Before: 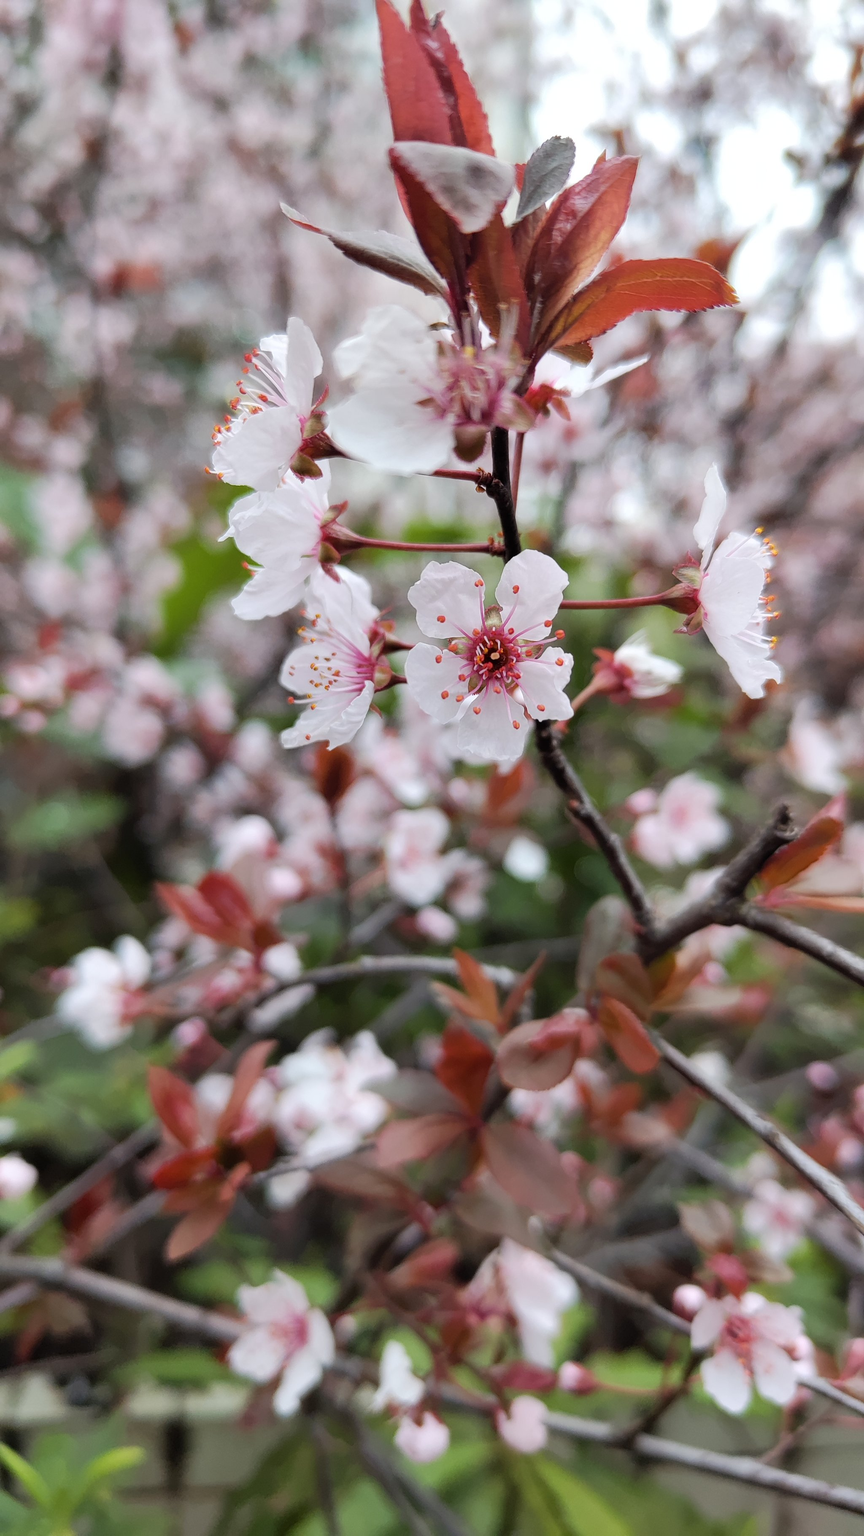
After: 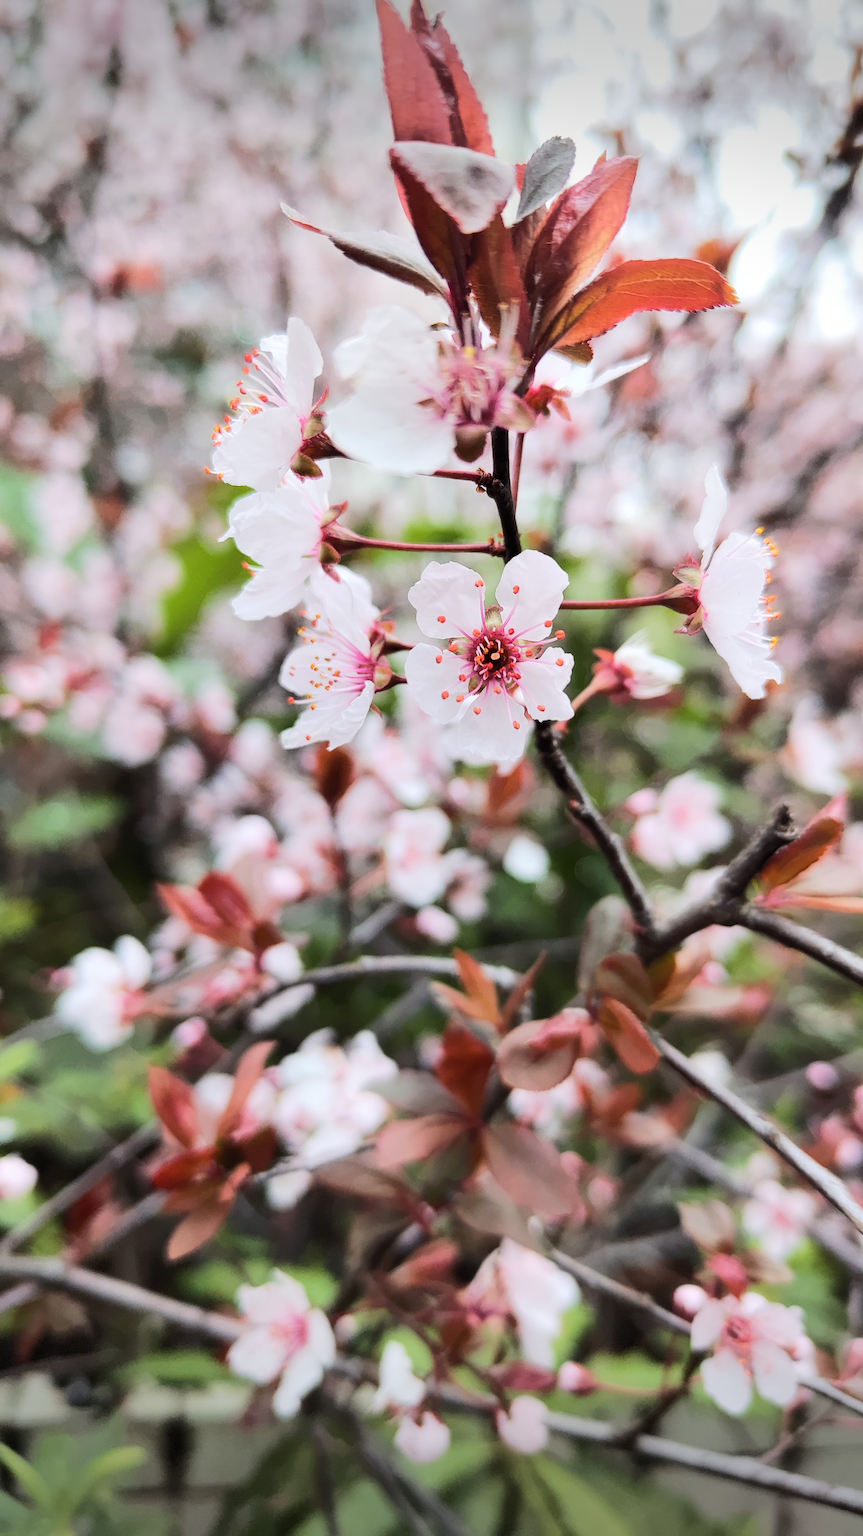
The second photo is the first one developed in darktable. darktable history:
vignetting: fall-off start 100%, brightness -0.406, saturation -0.3, width/height ratio 1.324, dithering 8-bit output, unbound false
rgb curve: curves: ch0 [(0, 0) (0.284, 0.292) (0.505, 0.644) (1, 1)]; ch1 [(0, 0) (0.284, 0.292) (0.505, 0.644) (1, 1)]; ch2 [(0, 0) (0.284, 0.292) (0.505, 0.644) (1, 1)], compensate middle gray true
